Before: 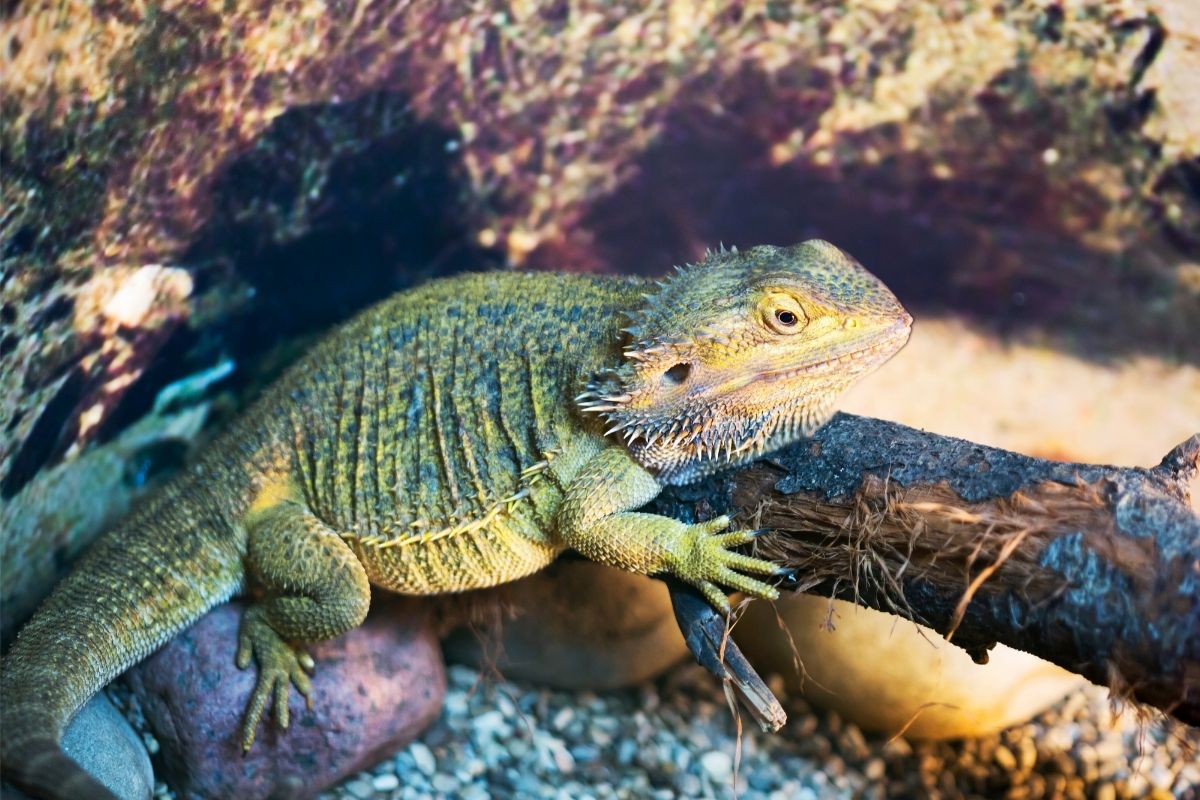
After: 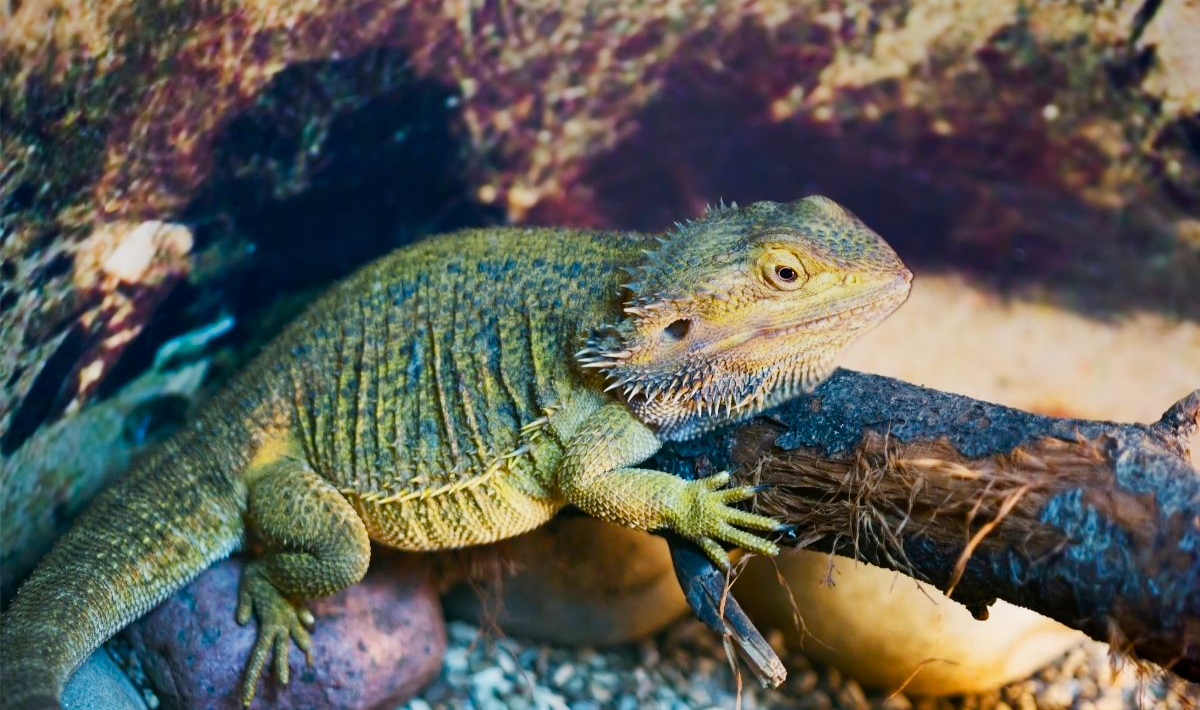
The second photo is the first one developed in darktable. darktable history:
crop and rotate: top 5.609%, bottom 5.609%
graduated density: rotation -0.352°, offset 57.64
color balance rgb: perceptual saturation grading › global saturation 20%, perceptual saturation grading › highlights -25%, perceptual saturation grading › shadows 25%
